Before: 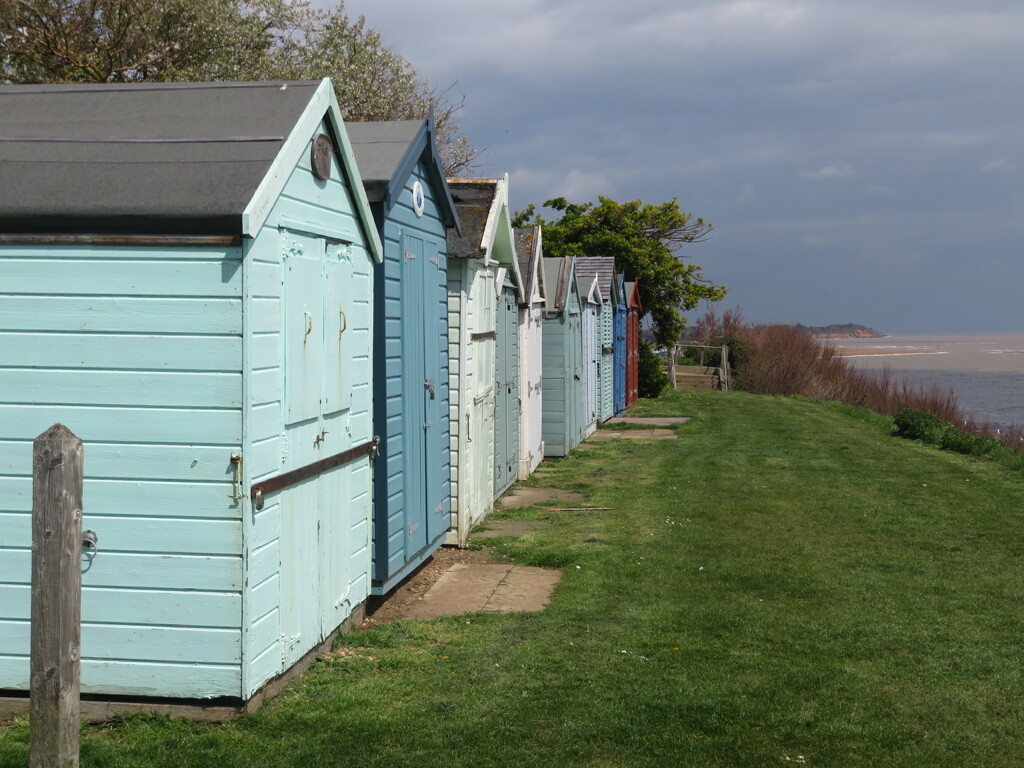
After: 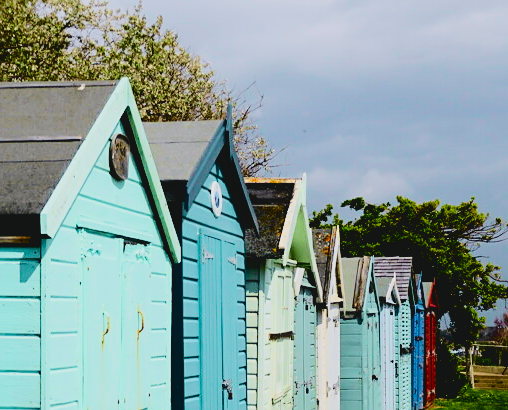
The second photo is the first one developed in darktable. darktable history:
contrast brightness saturation: contrast -0.21, saturation 0.19
tone equalizer: -8 EV -0.712 EV, -7 EV -0.668 EV, -6 EV -0.571 EV, -5 EV -0.407 EV, -3 EV 0.392 EV, -2 EV 0.6 EV, -1 EV 0.679 EV, +0 EV 0.778 EV, edges refinement/feathering 500, mask exposure compensation -1.57 EV, preserve details no
crop: left 19.815%, right 30.564%, bottom 46.555%
sharpen: amount 0.211
tone curve: curves: ch0 [(0, 0.023) (0.132, 0.075) (0.251, 0.186) (0.441, 0.476) (0.662, 0.757) (0.849, 0.927) (1, 0.99)]; ch1 [(0, 0) (0.447, 0.411) (0.483, 0.469) (0.498, 0.496) (0.518, 0.514) (0.561, 0.59) (0.606, 0.659) (0.657, 0.725) (0.869, 0.916) (1, 1)]; ch2 [(0, 0) (0.307, 0.315) (0.425, 0.438) (0.483, 0.477) (0.503, 0.503) (0.526, 0.553) (0.552, 0.601) (0.615, 0.669) (0.703, 0.797) (0.985, 0.966)], color space Lab, independent channels, preserve colors none
filmic rgb: black relative exposure -4.22 EV, white relative exposure 5.11 EV, hardness 2.16, contrast 1.158
color balance rgb: linear chroma grading › global chroma 4.066%, perceptual saturation grading › global saturation 20%, perceptual saturation grading › highlights -25.191%, perceptual saturation grading › shadows 23.978%, global vibrance 20%
